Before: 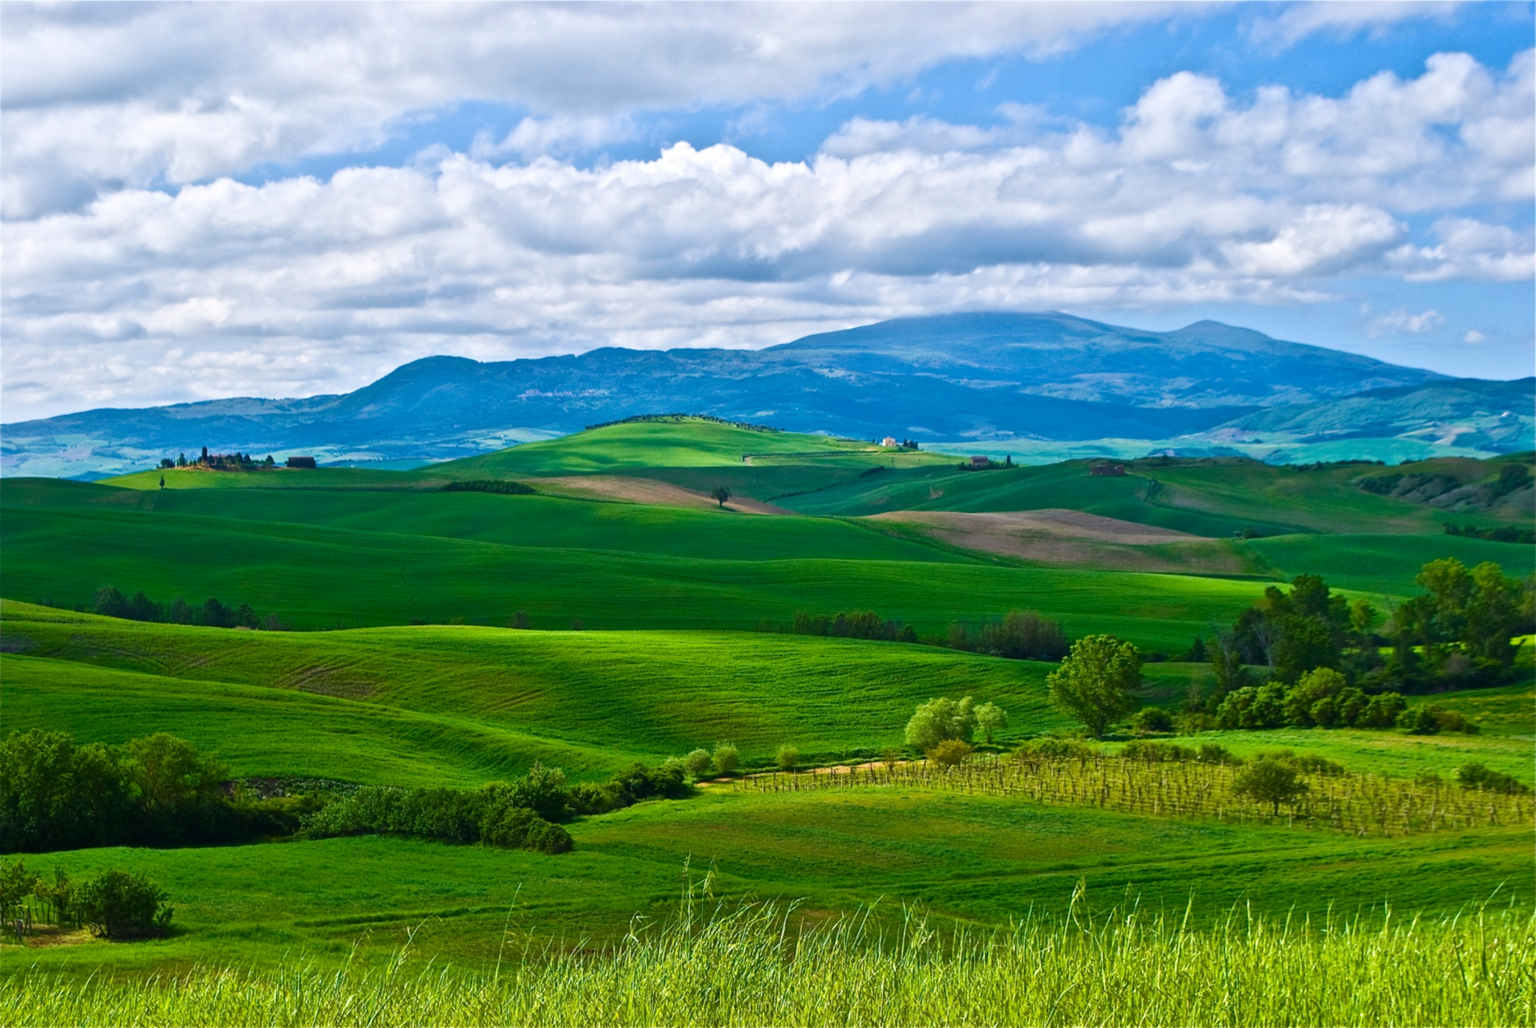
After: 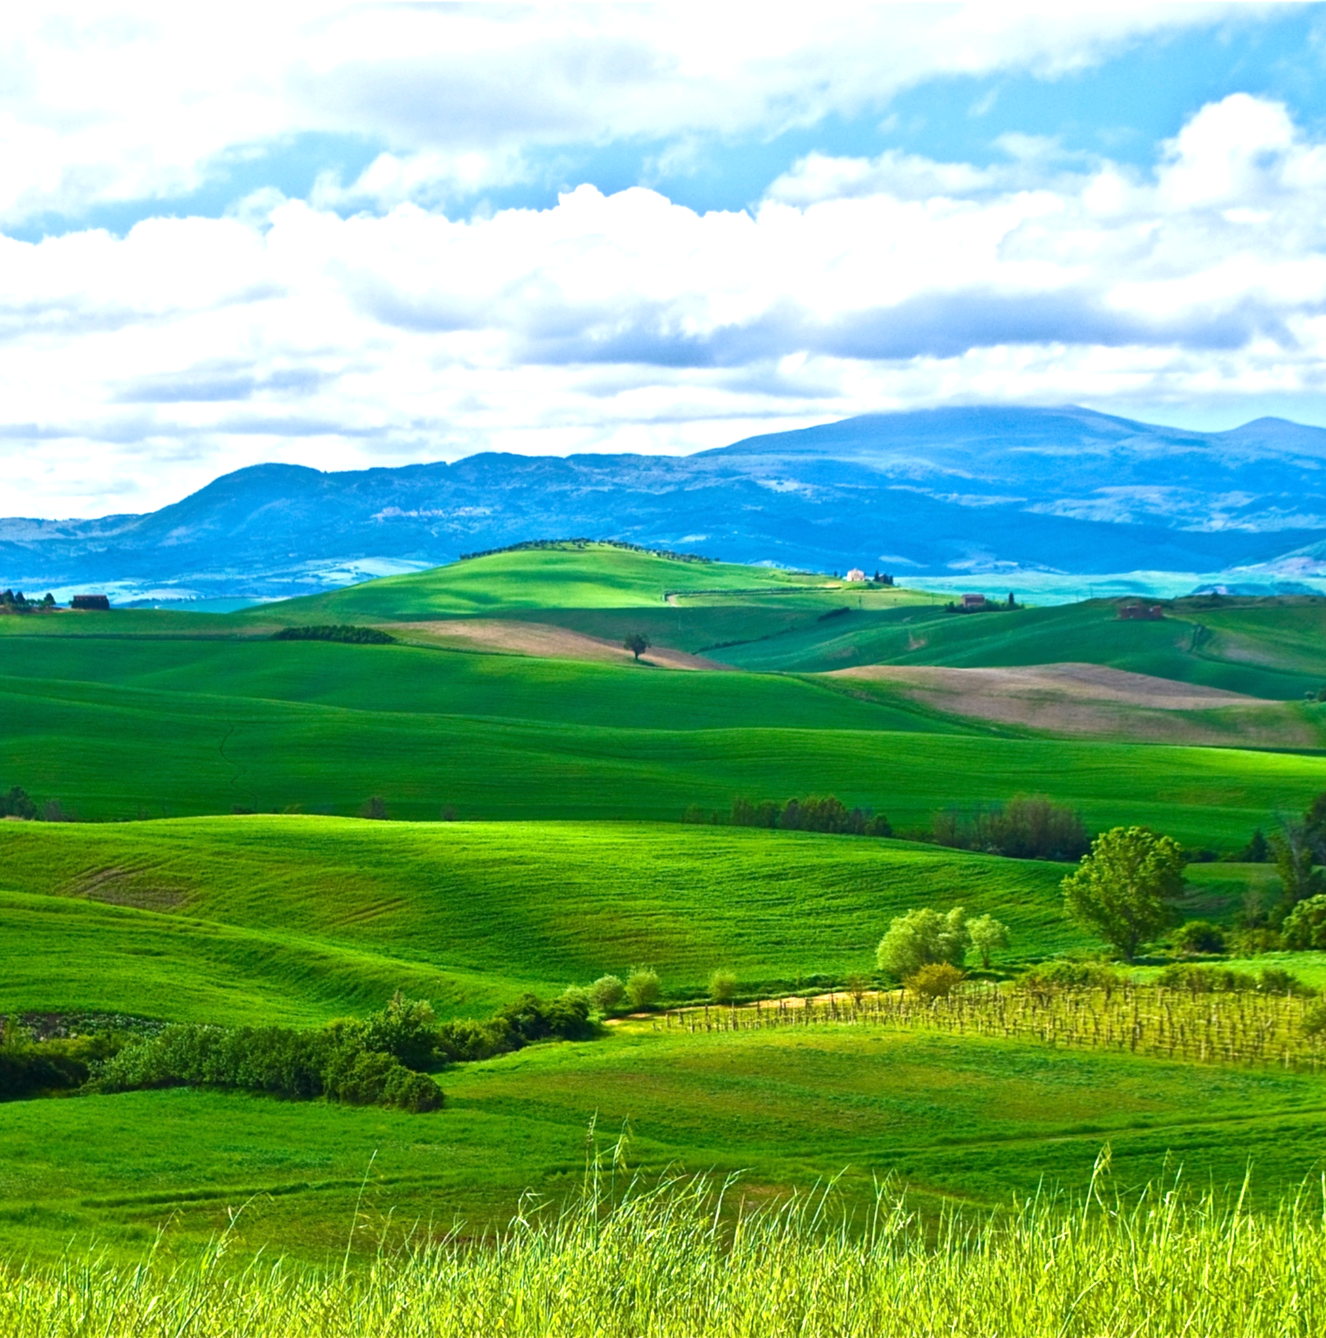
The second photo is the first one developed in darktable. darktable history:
crop and rotate: left 15.148%, right 18.532%
tone equalizer: on, module defaults
exposure: black level correction 0, exposure 0.698 EV, compensate highlight preservation false
